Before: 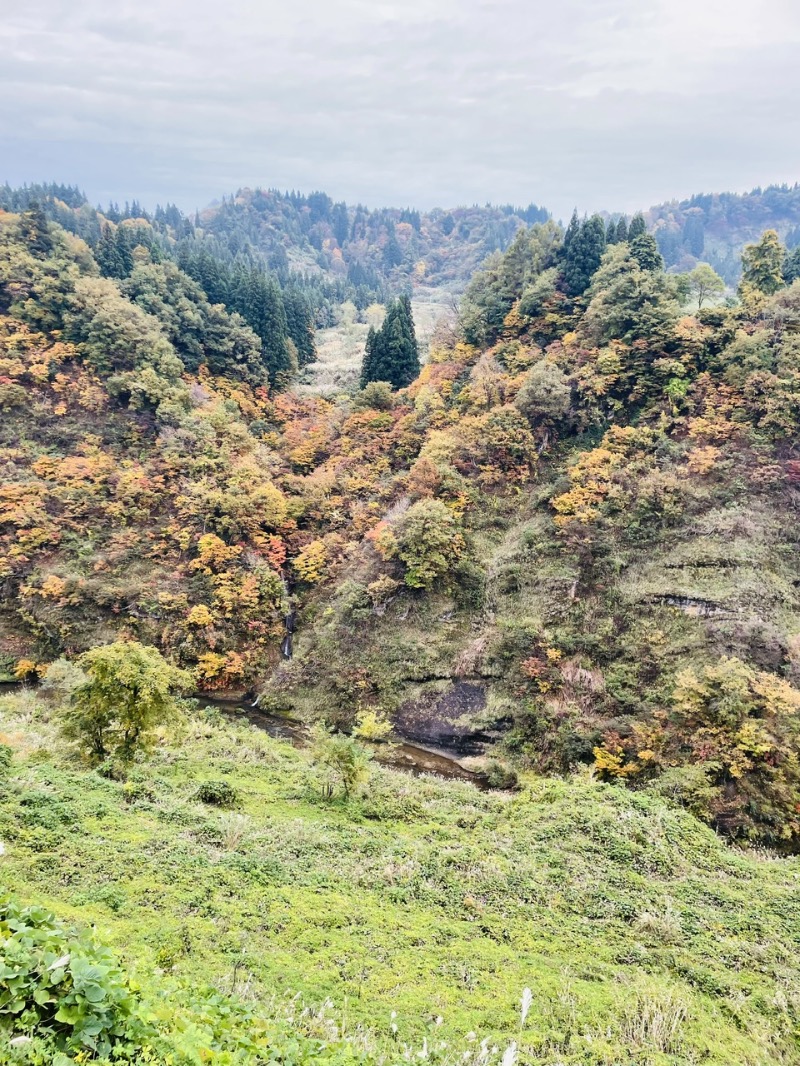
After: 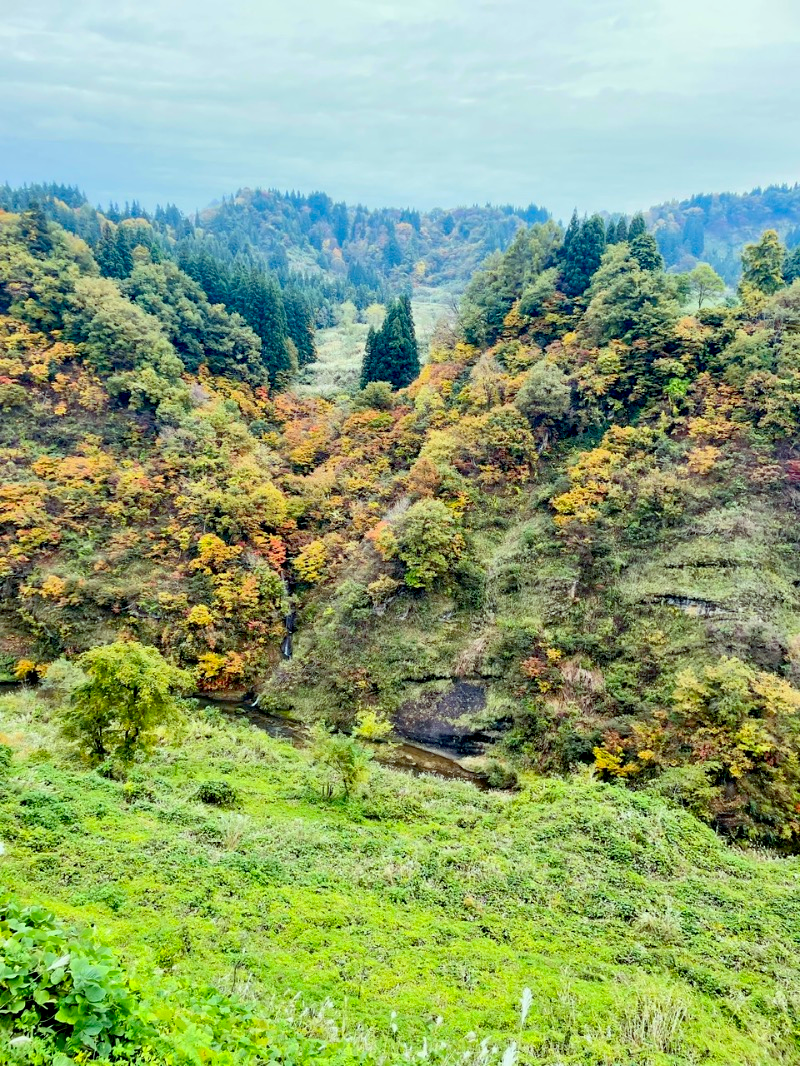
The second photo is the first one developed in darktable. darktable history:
exposure: black level correction 0.014, compensate exposure bias true, compensate highlight preservation false
color correction: highlights a* -7.45, highlights b* 1.4, shadows a* -3.44, saturation 1.45
